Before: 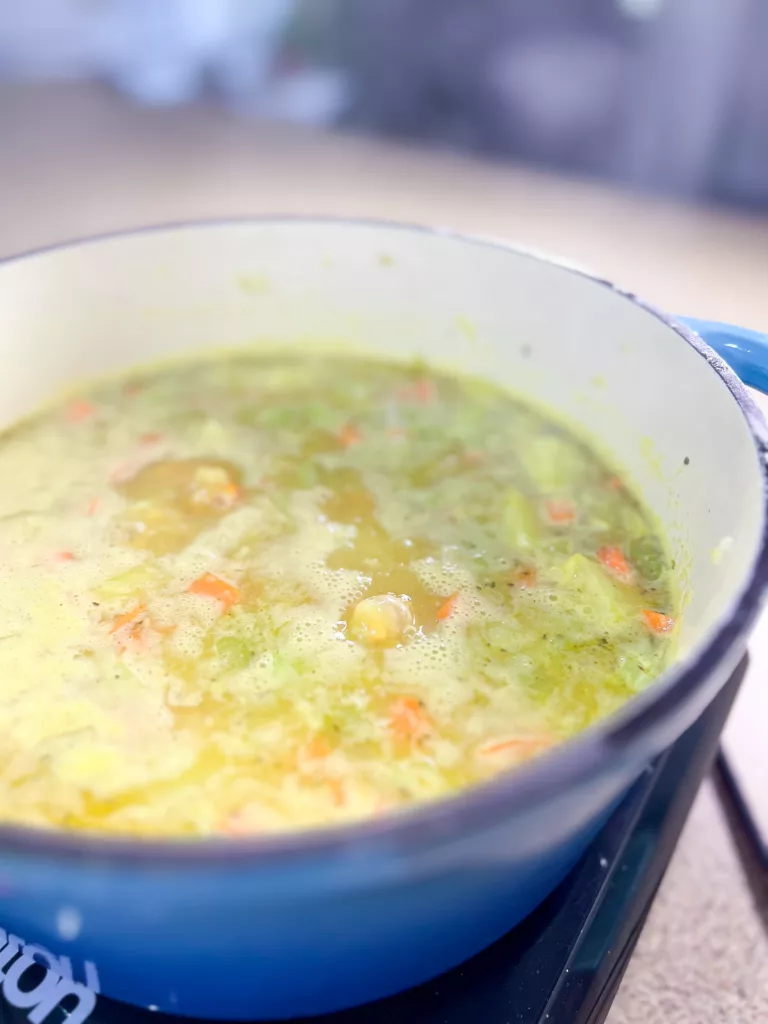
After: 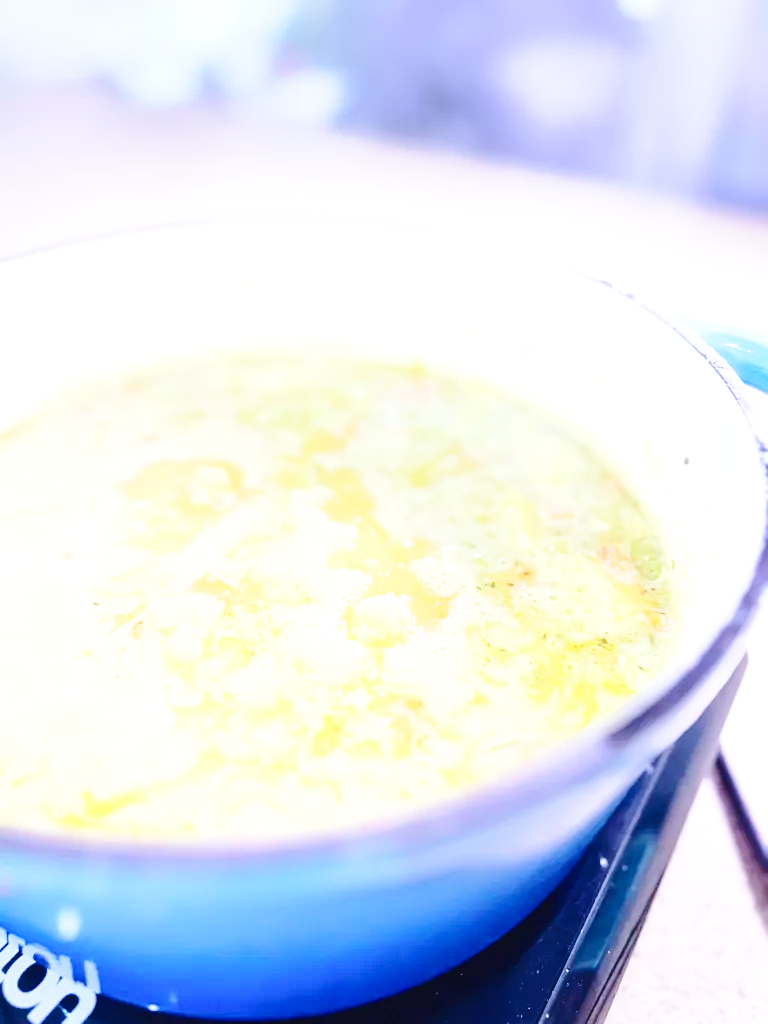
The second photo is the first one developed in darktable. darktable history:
tone equalizer: mask exposure compensation -0.504 EV
sharpen: amount 0.218
tone curve: curves: ch0 [(0, 0) (0.003, 0.039) (0.011, 0.041) (0.025, 0.048) (0.044, 0.065) (0.069, 0.084) (0.1, 0.104) (0.136, 0.137) (0.177, 0.19) (0.224, 0.245) (0.277, 0.32) (0.335, 0.409) (0.399, 0.496) (0.468, 0.58) (0.543, 0.656) (0.623, 0.733) (0.709, 0.796) (0.801, 0.852) (0.898, 0.93) (1, 1)], color space Lab, independent channels, preserve colors none
color calibration: illuminant as shot in camera, x 0.358, y 0.373, temperature 4628.91 K
exposure: black level correction 0, exposure 0.7 EV, compensate exposure bias true, compensate highlight preservation false
base curve: curves: ch0 [(0, 0) (0.028, 0.03) (0.121, 0.232) (0.46, 0.748) (0.859, 0.968) (1, 1)], preserve colors none
